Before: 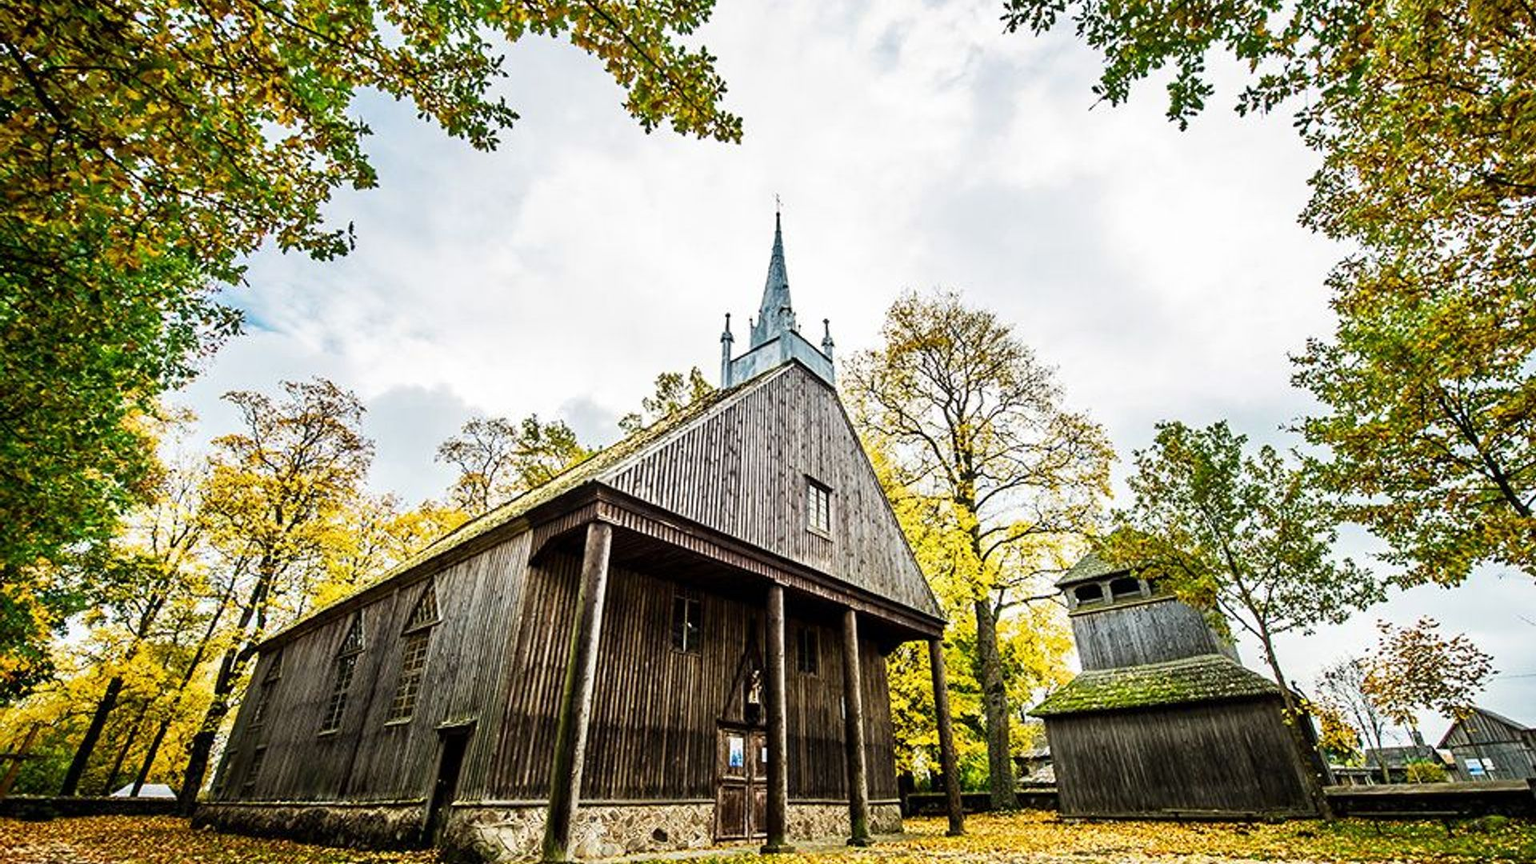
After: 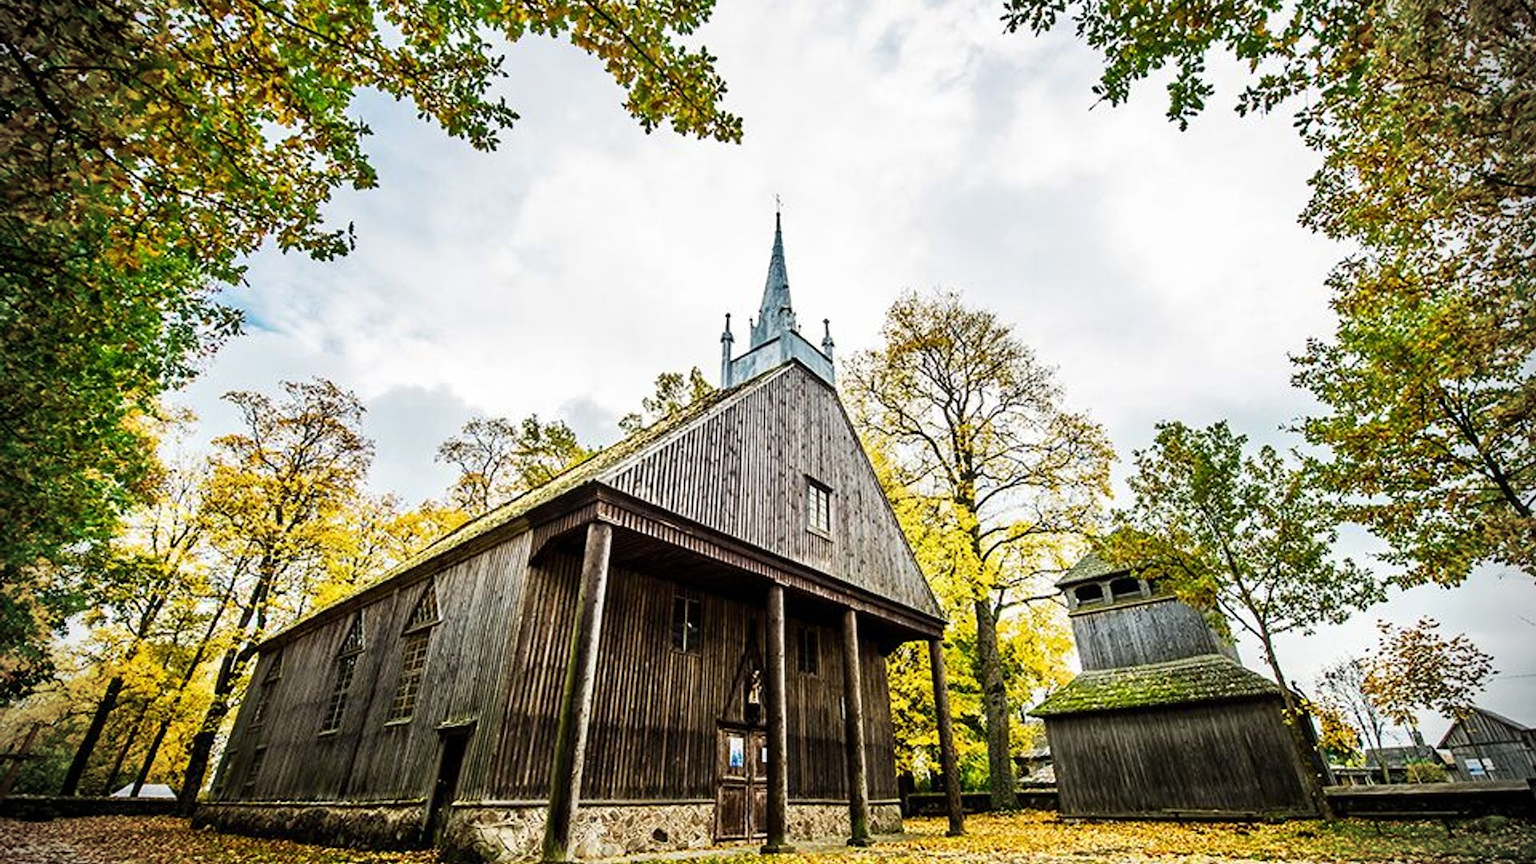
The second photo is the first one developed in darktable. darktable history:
vignetting: fall-off start 88.03%, fall-off radius 24.9%
